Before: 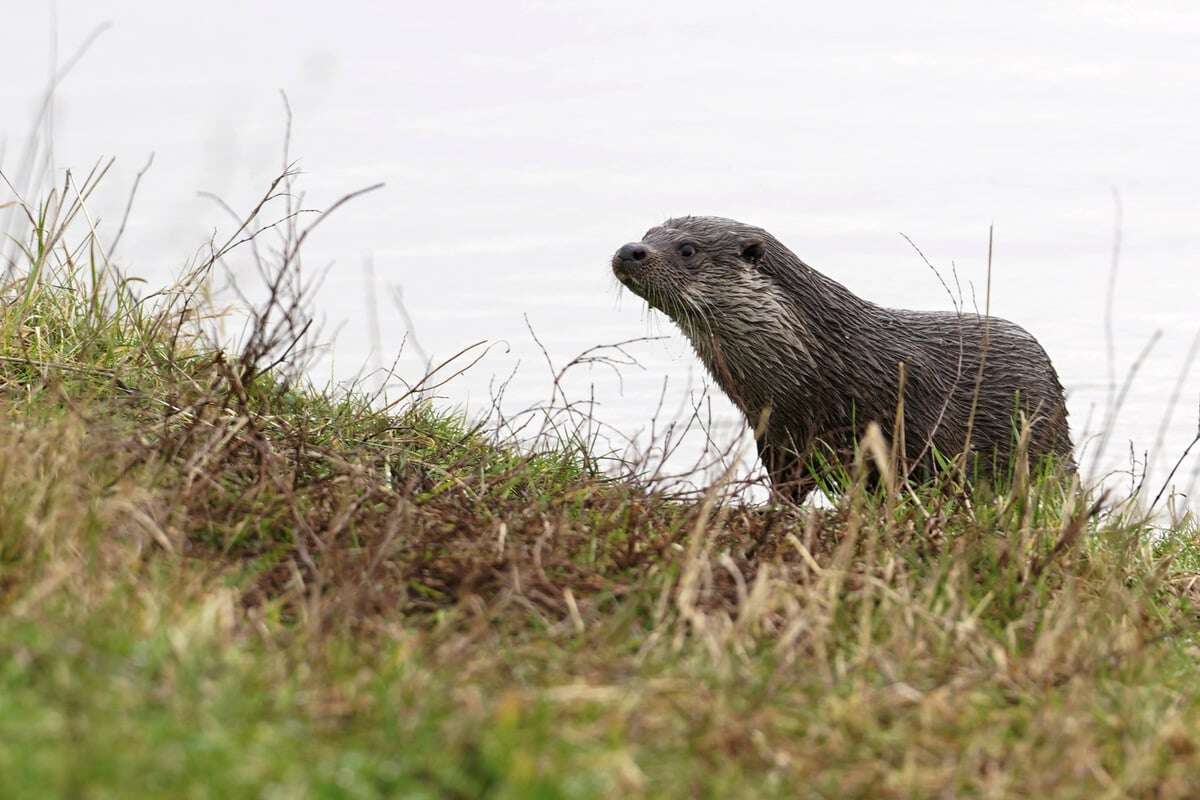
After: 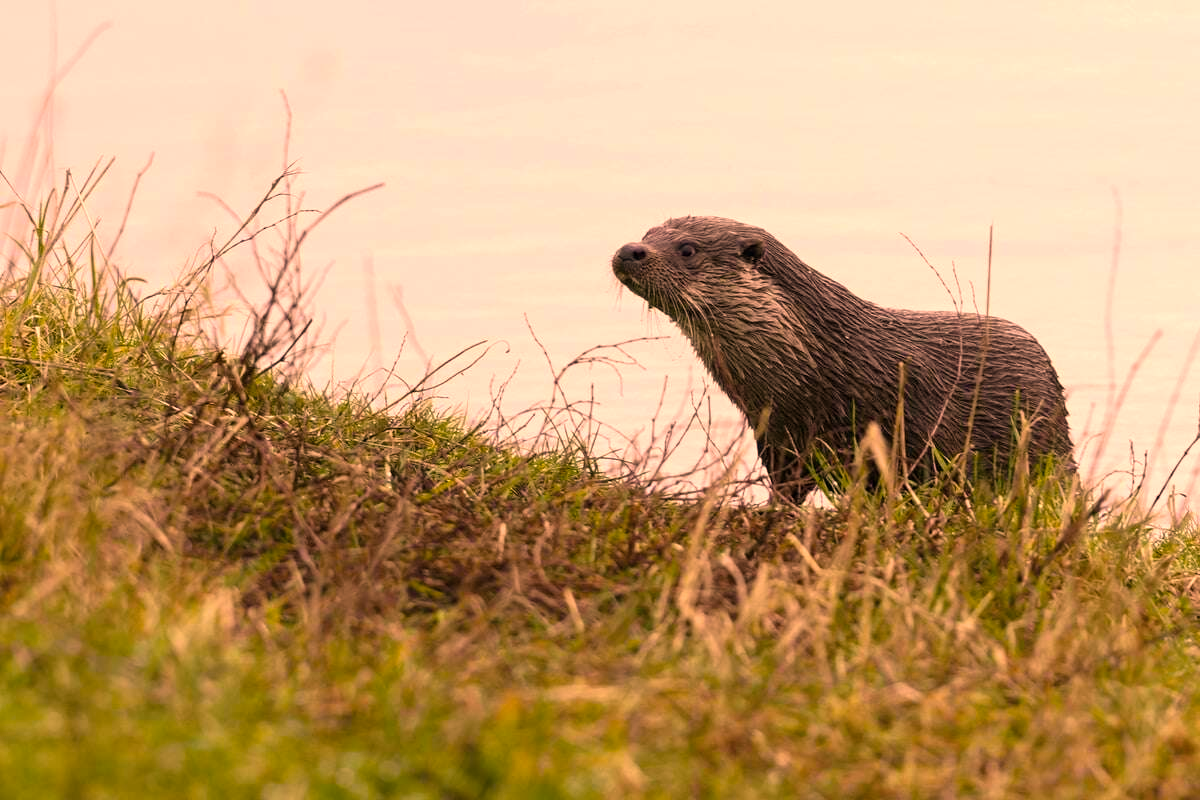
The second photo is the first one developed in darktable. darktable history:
color balance rgb: linear chroma grading › global chroma 15%, perceptual saturation grading › global saturation 30%
color correction: highlights a* 40, highlights b* 40, saturation 0.69
velvia: on, module defaults
